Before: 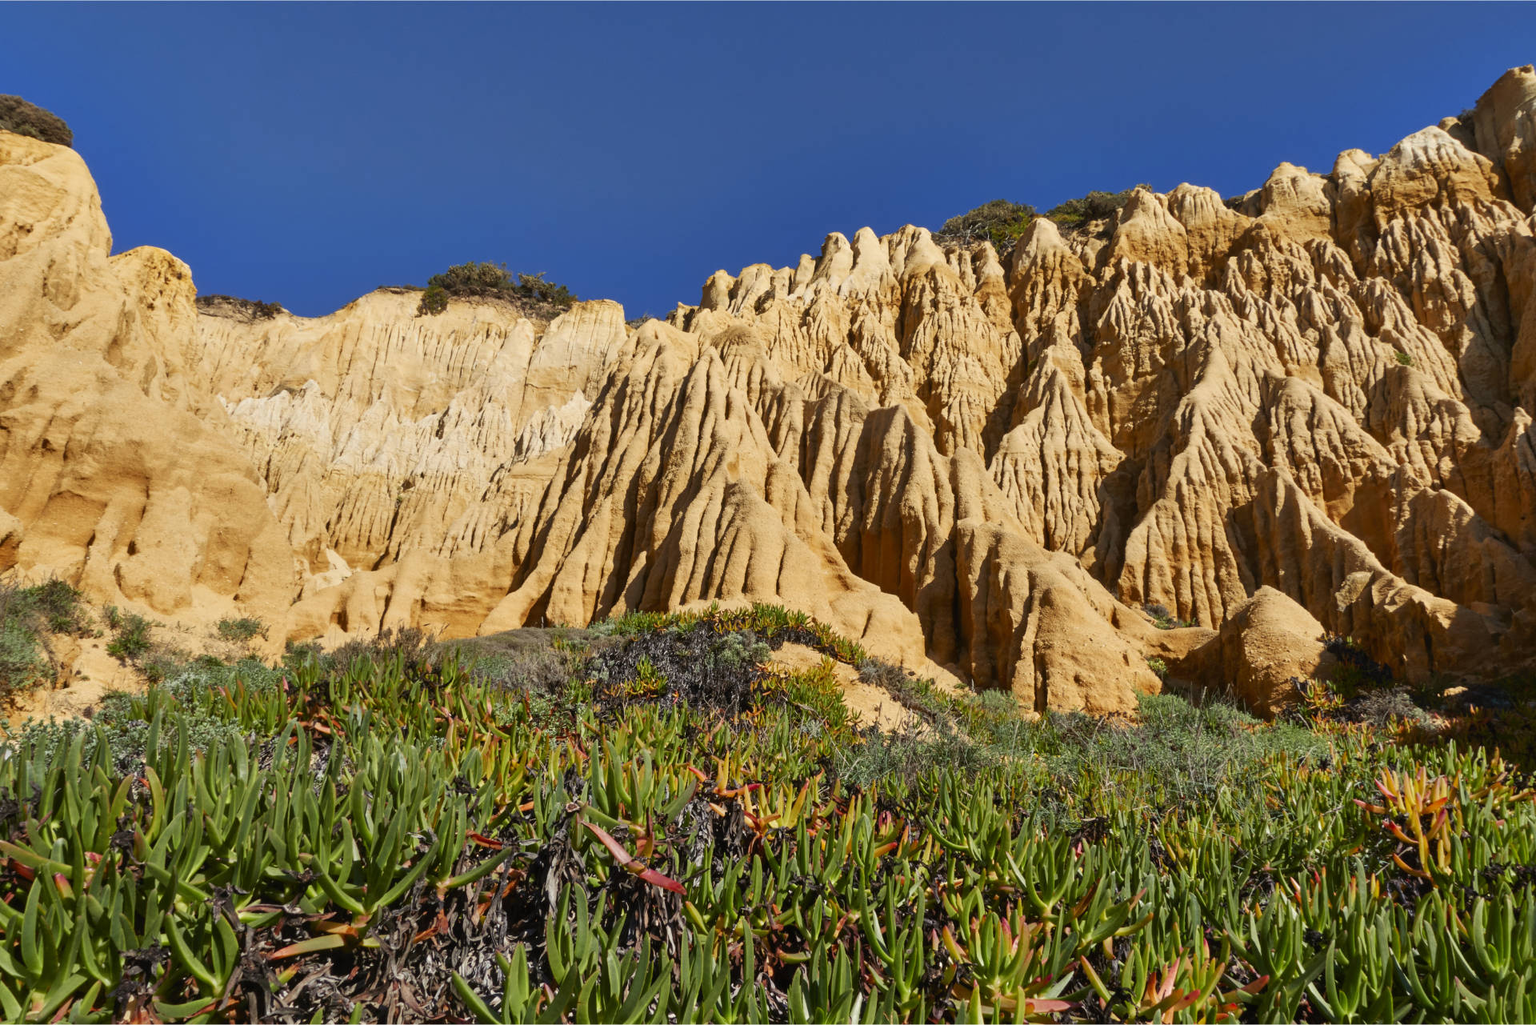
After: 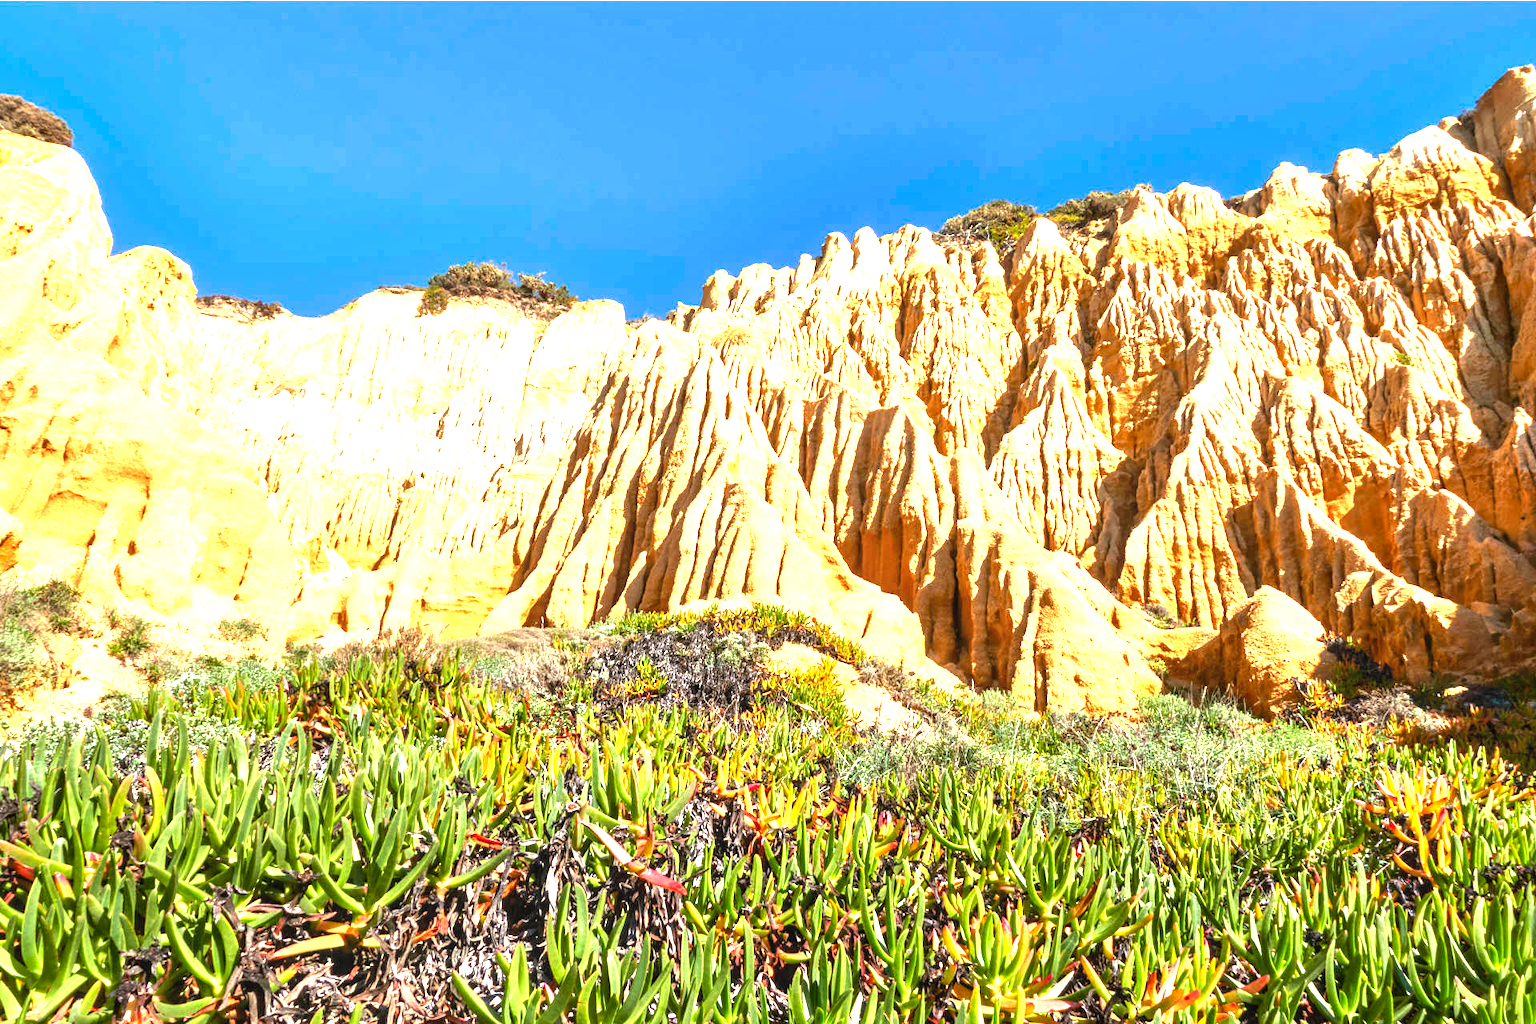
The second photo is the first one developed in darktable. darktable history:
local contrast: on, module defaults
exposure: exposure 2.028 EV, compensate highlight preservation false
